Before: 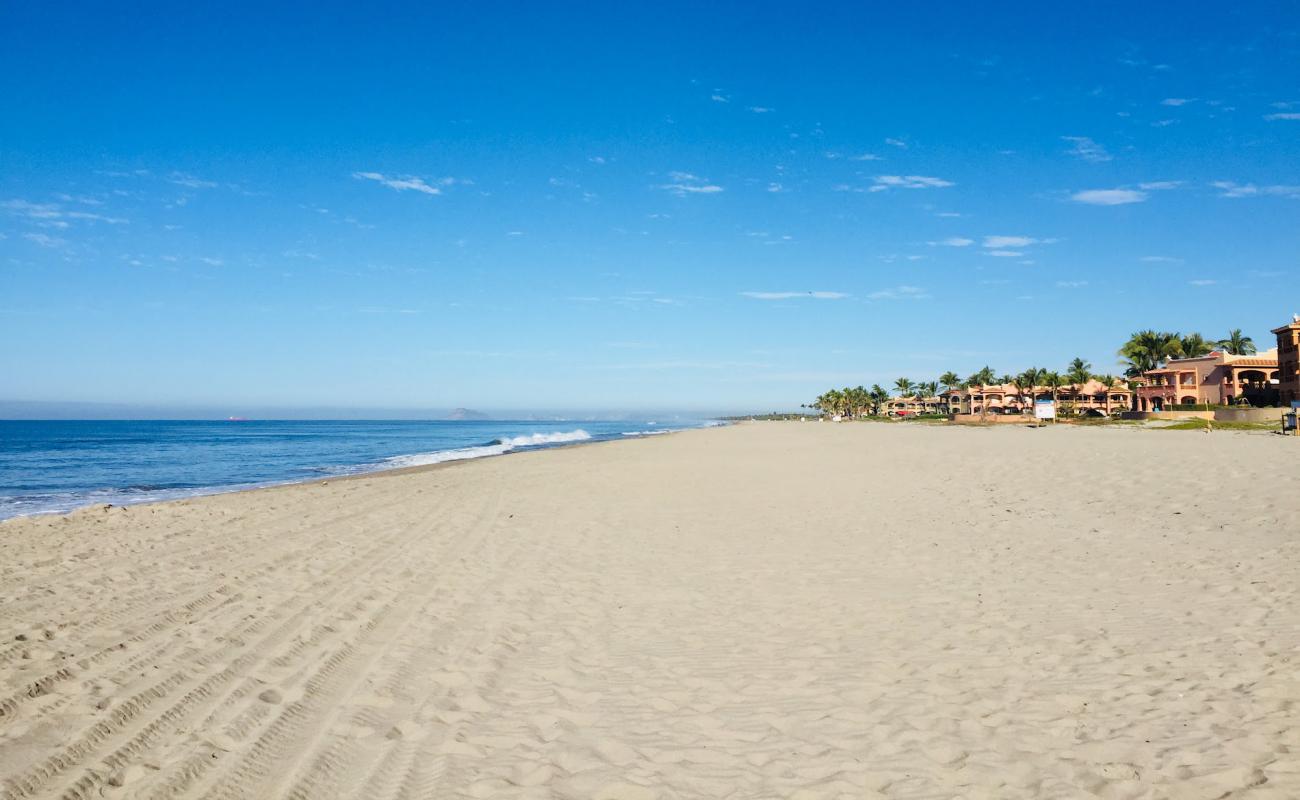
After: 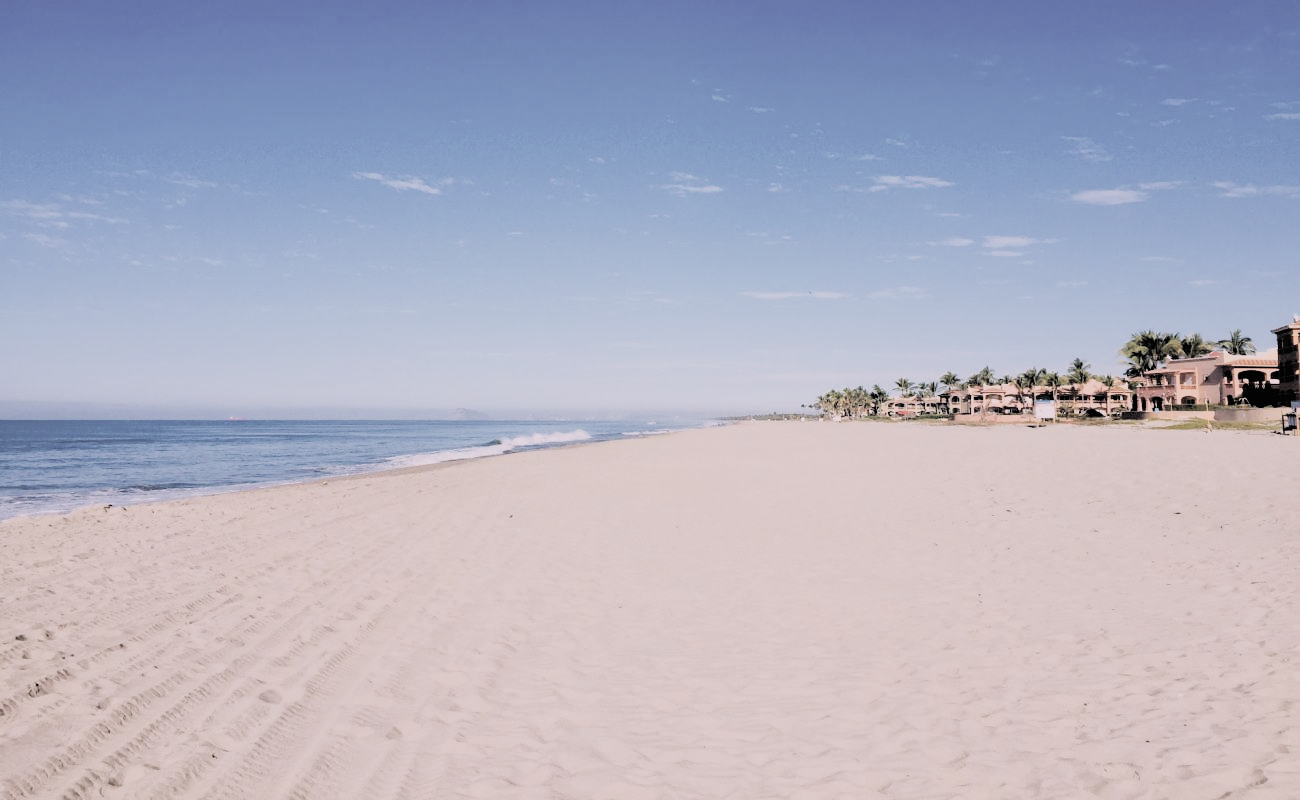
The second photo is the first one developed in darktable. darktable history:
exposure: black level correction 0, compensate exposure bias true, compensate highlight preservation false
contrast brightness saturation: brightness 0.18, saturation -0.5
white balance: red 1.188, blue 1.11
filmic rgb: black relative exposure -4.14 EV, white relative exposure 5.1 EV, hardness 2.11, contrast 1.165
tone curve: preserve colors none
